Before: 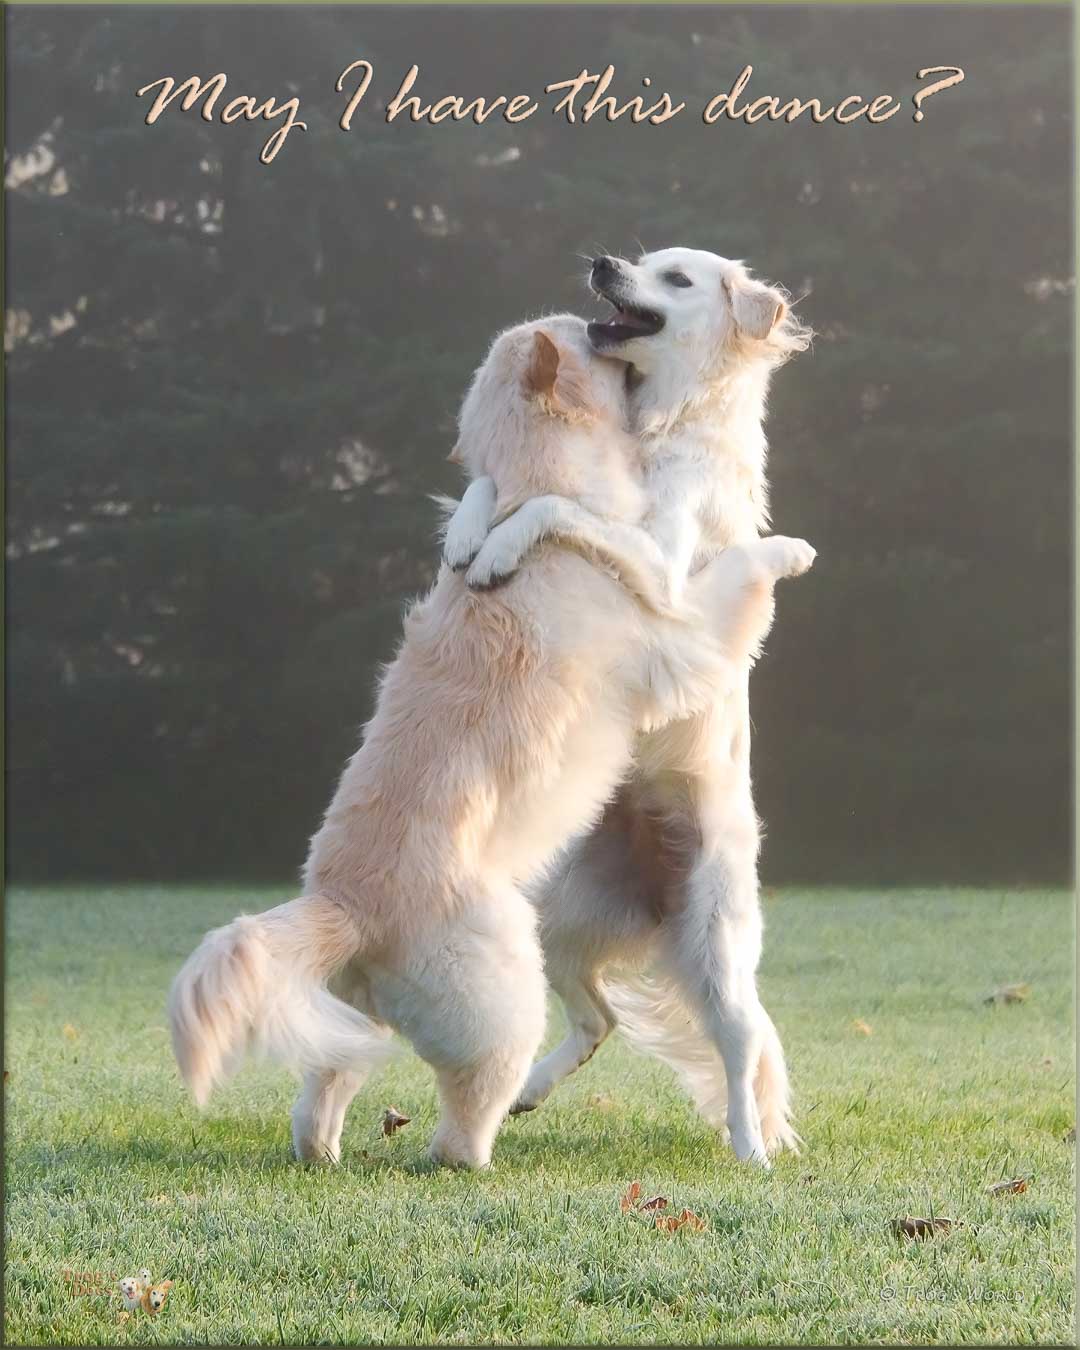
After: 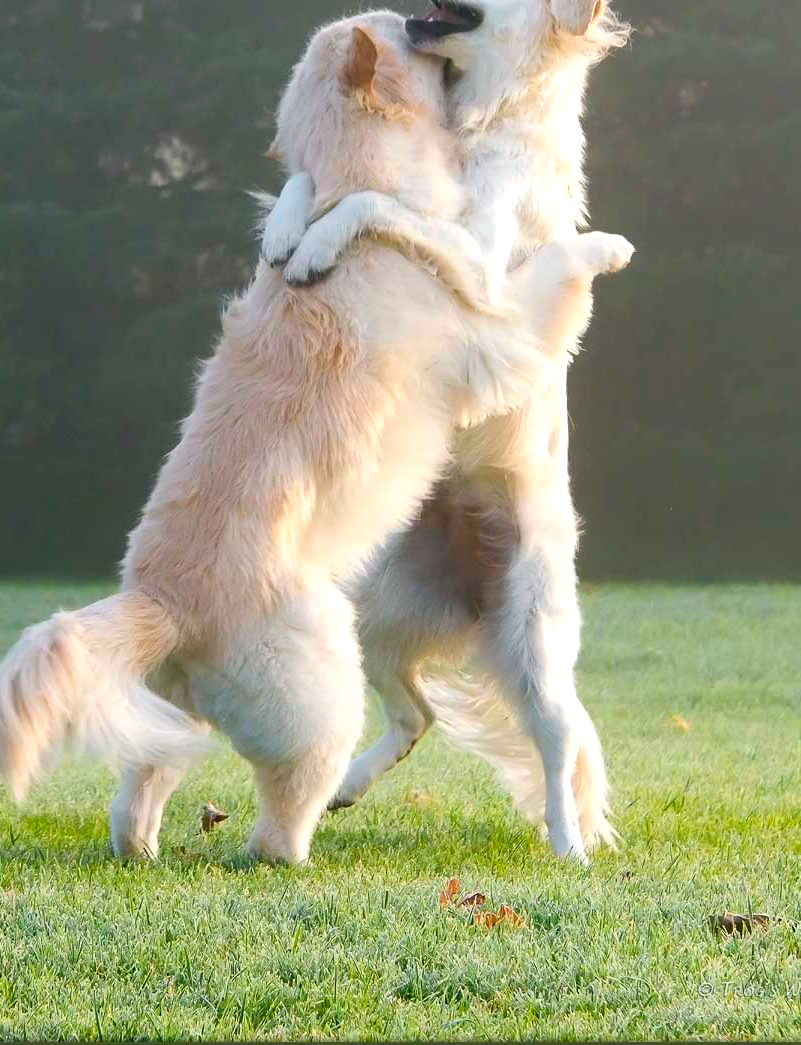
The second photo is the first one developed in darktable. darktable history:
exposure: exposure 0.153 EV, compensate highlight preservation false
contrast equalizer: y [[0.528, 0.548, 0.563, 0.562, 0.546, 0.526], [0.55 ×6], [0 ×6], [0 ×6], [0 ×6]], mix 0.165
base curve: curves: ch0 [(0, 0) (0.989, 0.992)], preserve colors none
color balance rgb: power › hue 313.87°, global offset › luminance -0.331%, global offset › chroma 0.113%, global offset › hue 167.32°, perceptual saturation grading › global saturation 25.043%, global vibrance 20%
crop: left 16.87%, top 22.527%, right 8.922%
